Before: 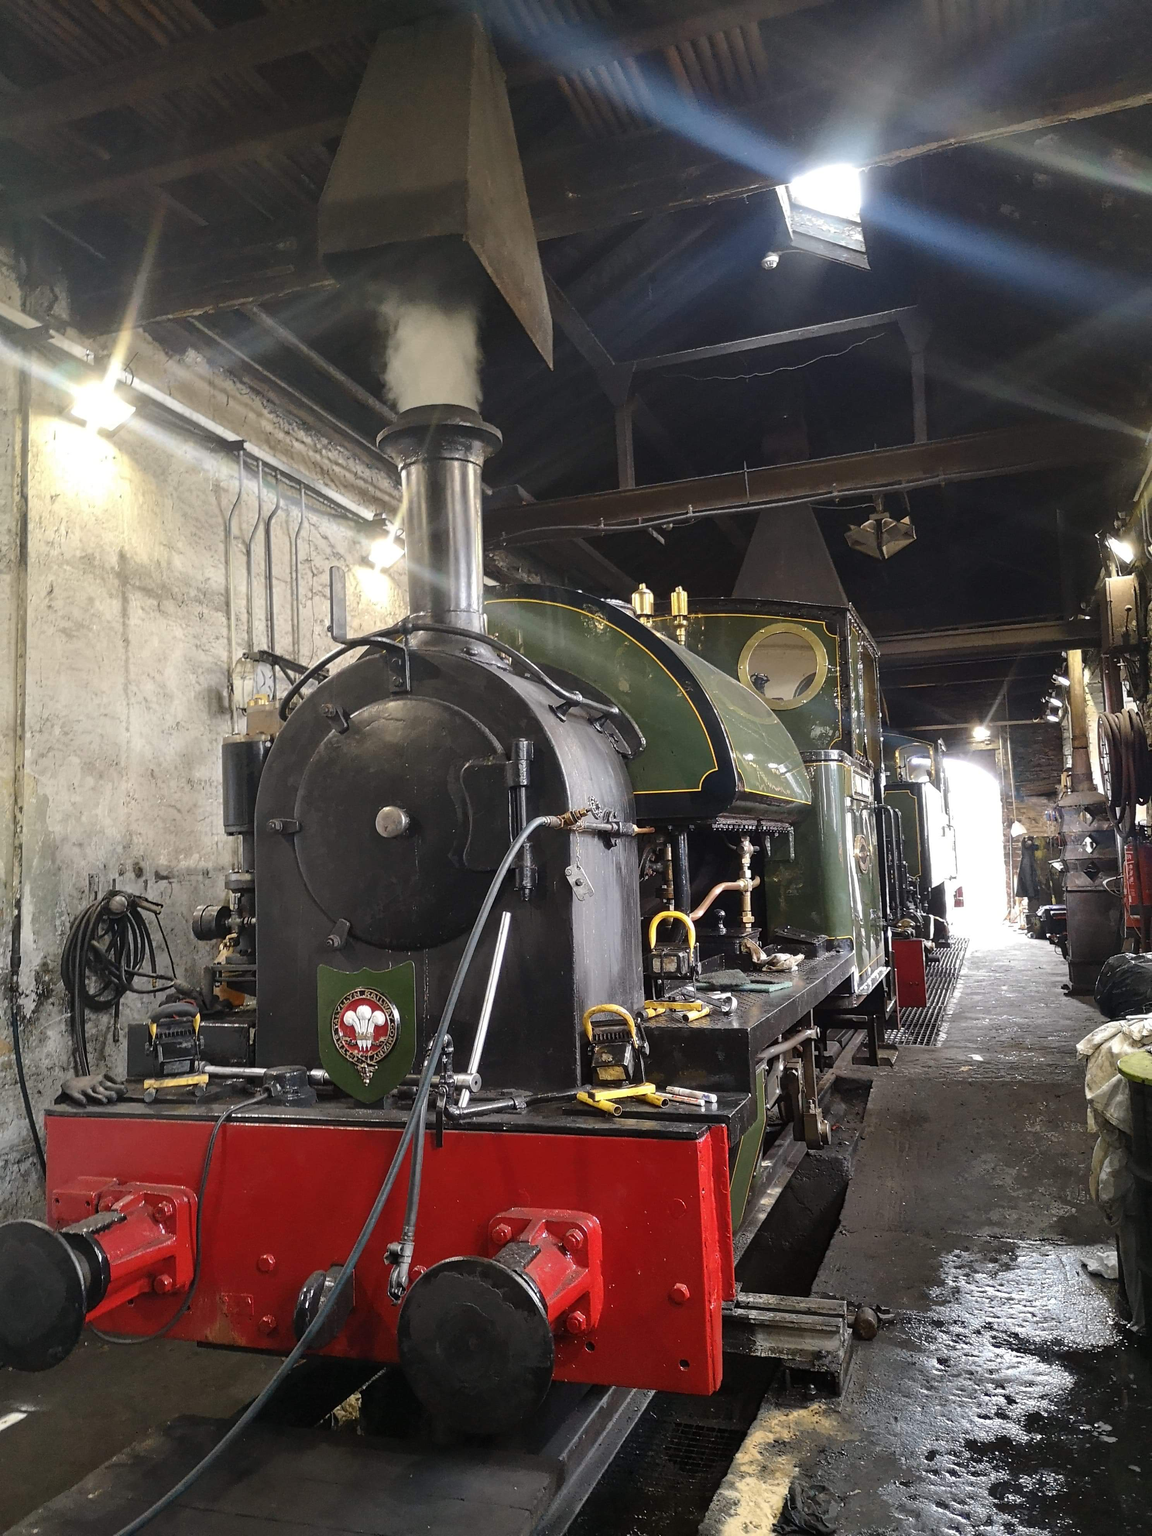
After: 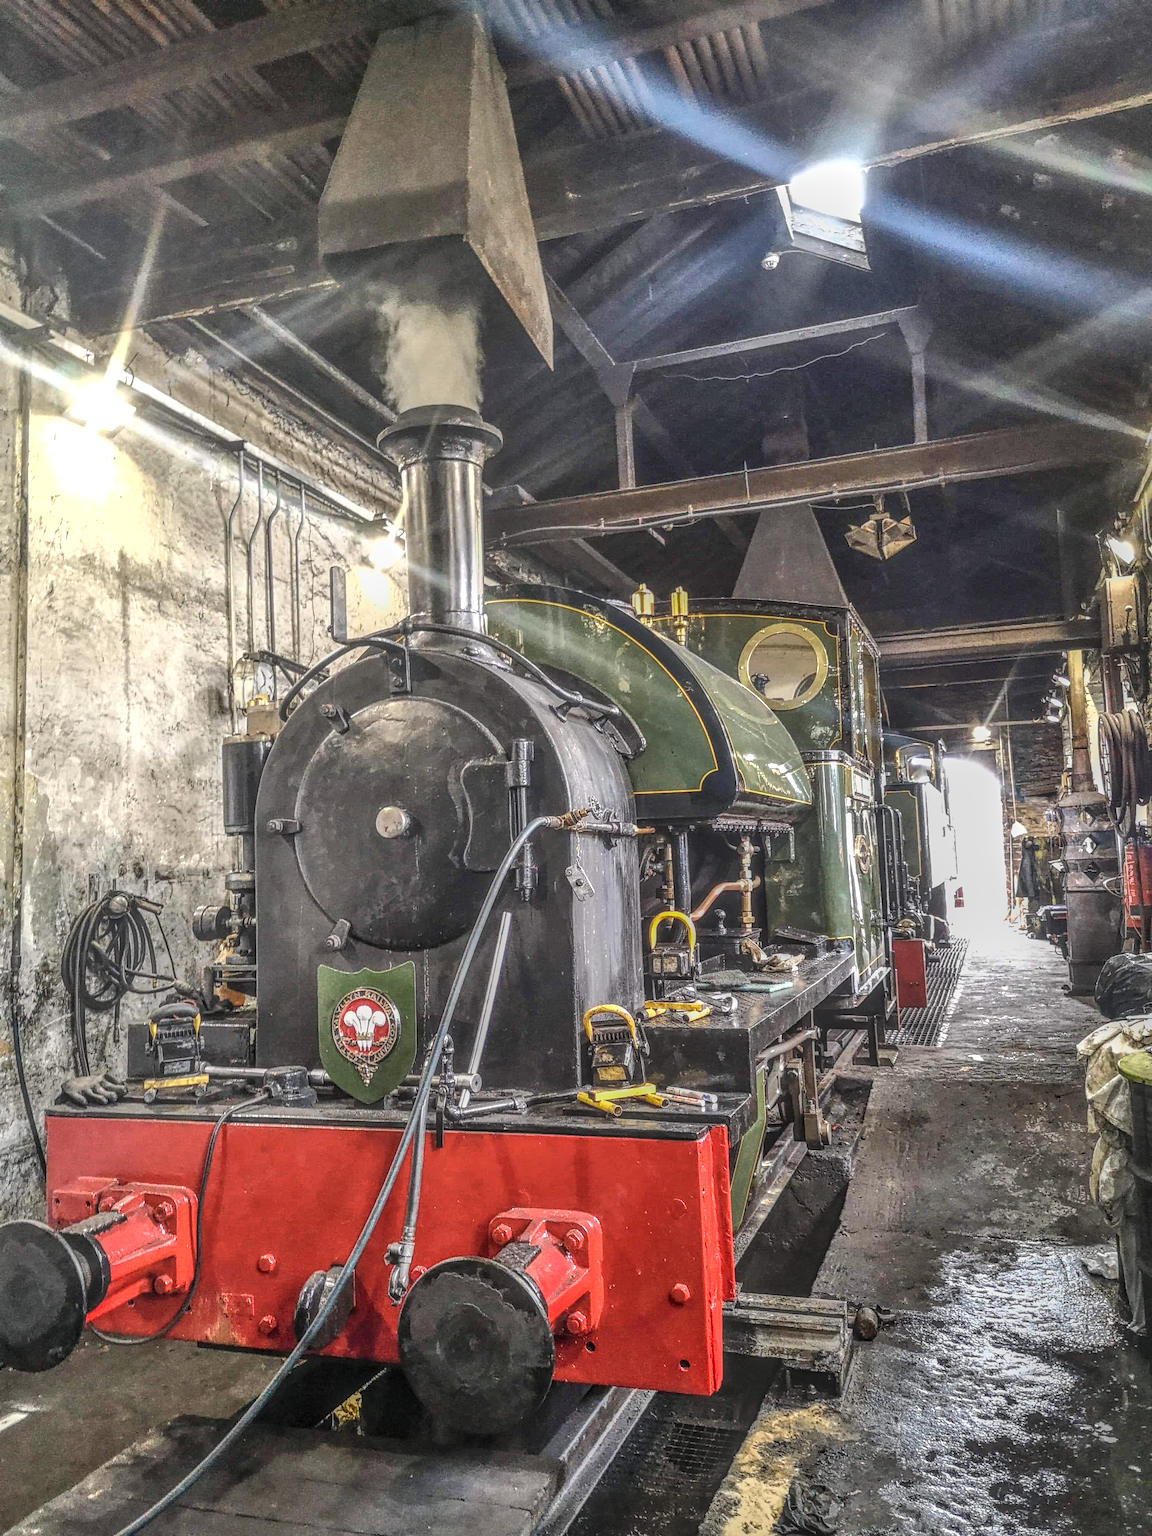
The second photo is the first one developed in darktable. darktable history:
tone equalizer: -8 EV -0.417 EV, -7 EV -0.389 EV, -6 EV -0.333 EV, -5 EV -0.222 EV, -3 EV 0.222 EV, -2 EV 0.333 EV, -1 EV 0.389 EV, +0 EV 0.417 EV, edges refinement/feathering 500, mask exposure compensation -1.57 EV, preserve details no
shadows and highlights: radius 110.86, shadows 51.09, white point adjustment 9.16, highlights -4.17, highlights color adjustment 32.2%, soften with gaussian
local contrast: highlights 0%, shadows 0%, detail 200%, midtone range 0.25
